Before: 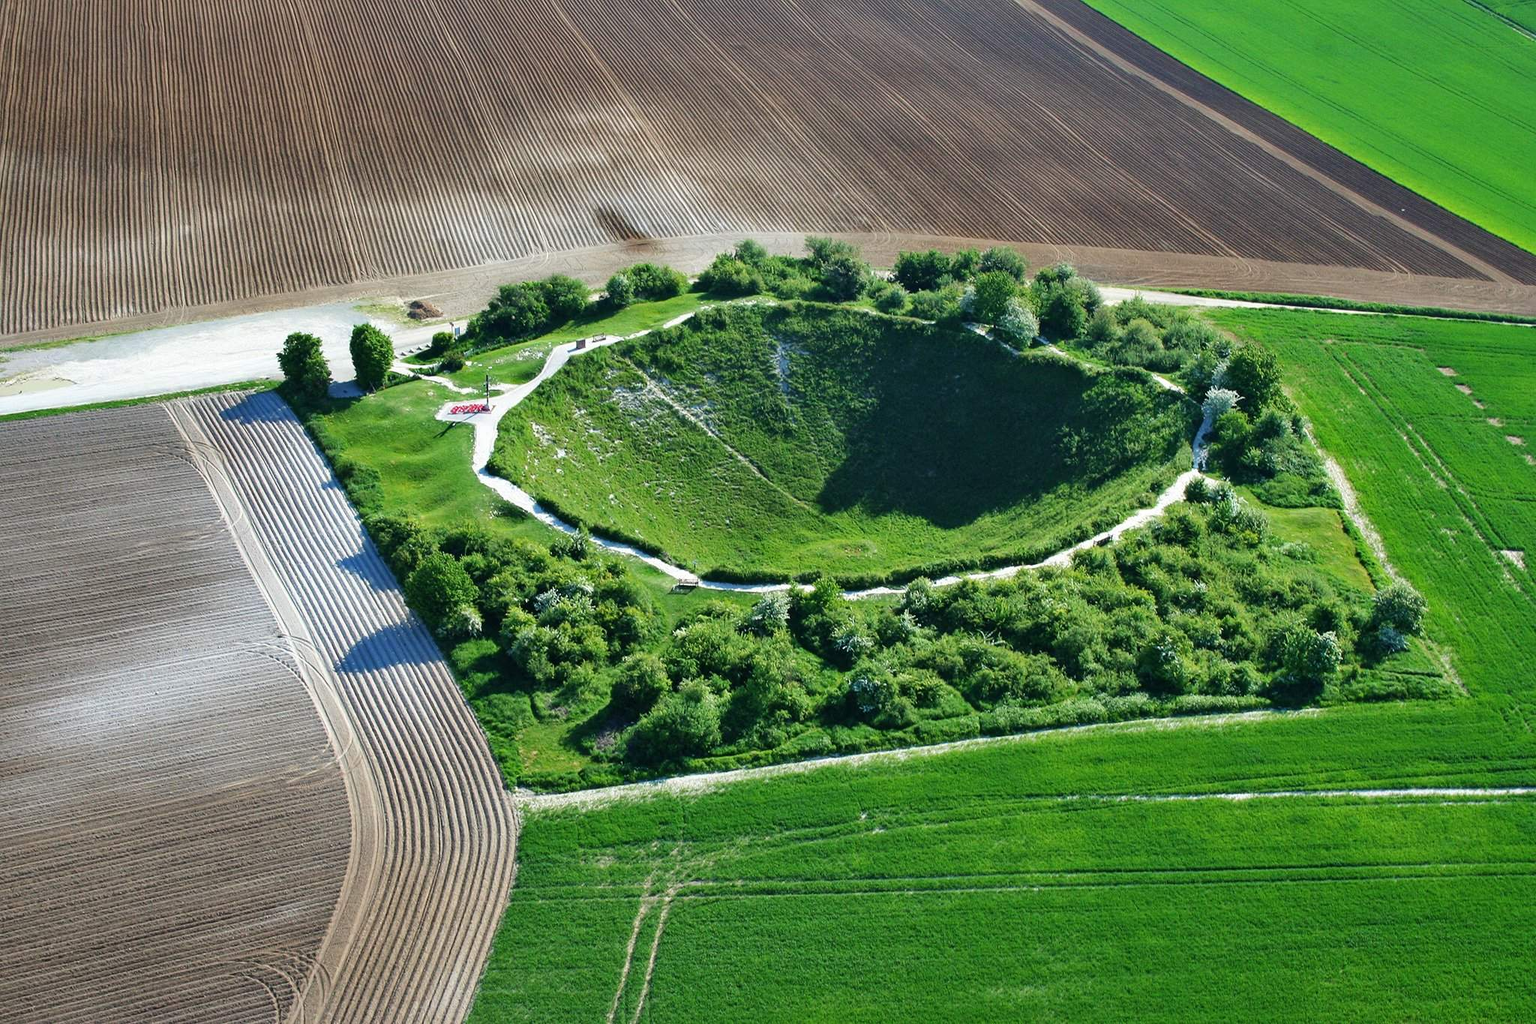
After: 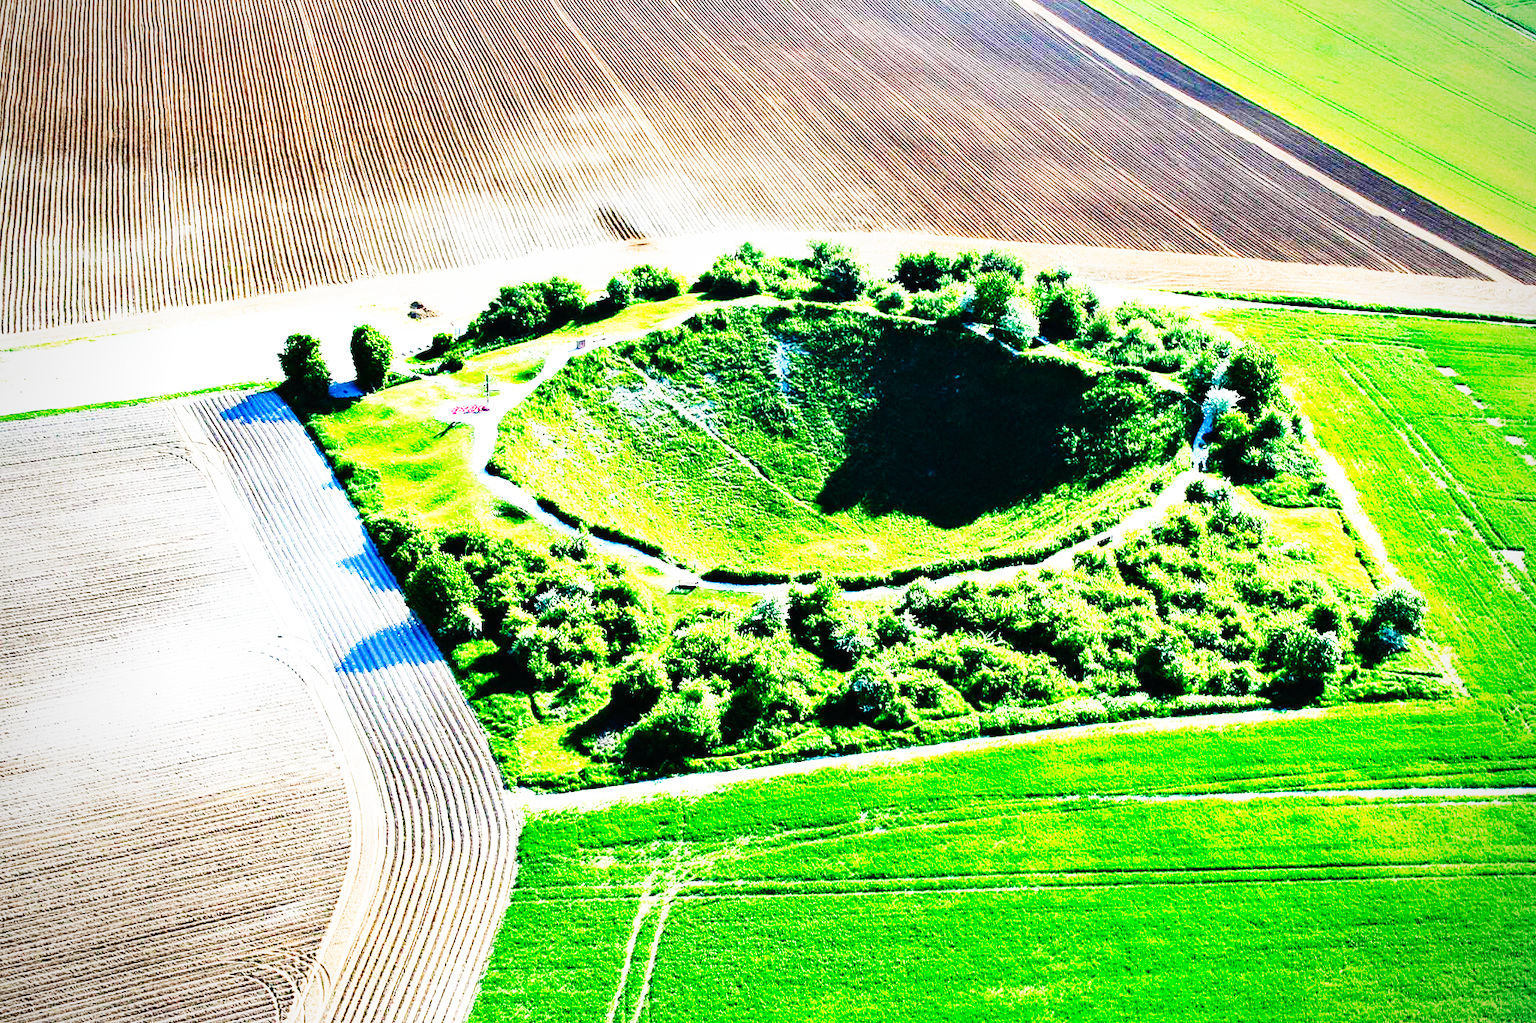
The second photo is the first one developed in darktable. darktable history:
vignetting: fall-off radius 60.65%
tone curve: curves: ch0 [(0, 0) (0.003, 0.006) (0.011, 0.008) (0.025, 0.011) (0.044, 0.015) (0.069, 0.019) (0.1, 0.023) (0.136, 0.03) (0.177, 0.042) (0.224, 0.065) (0.277, 0.103) (0.335, 0.177) (0.399, 0.294) (0.468, 0.463) (0.543, 0.639) (0.623, 0.805) (0.709, 0.909) (0.801, 0.967) (0.898, 0.989) (1, 1)], preserve colors none
base curve: curves: ch0 [(0, 0) (0.012, 0.01) (0.073, 0.168) (0.31, 0.711) (0.645, 0.957) (1, 1)], preserve colors none
